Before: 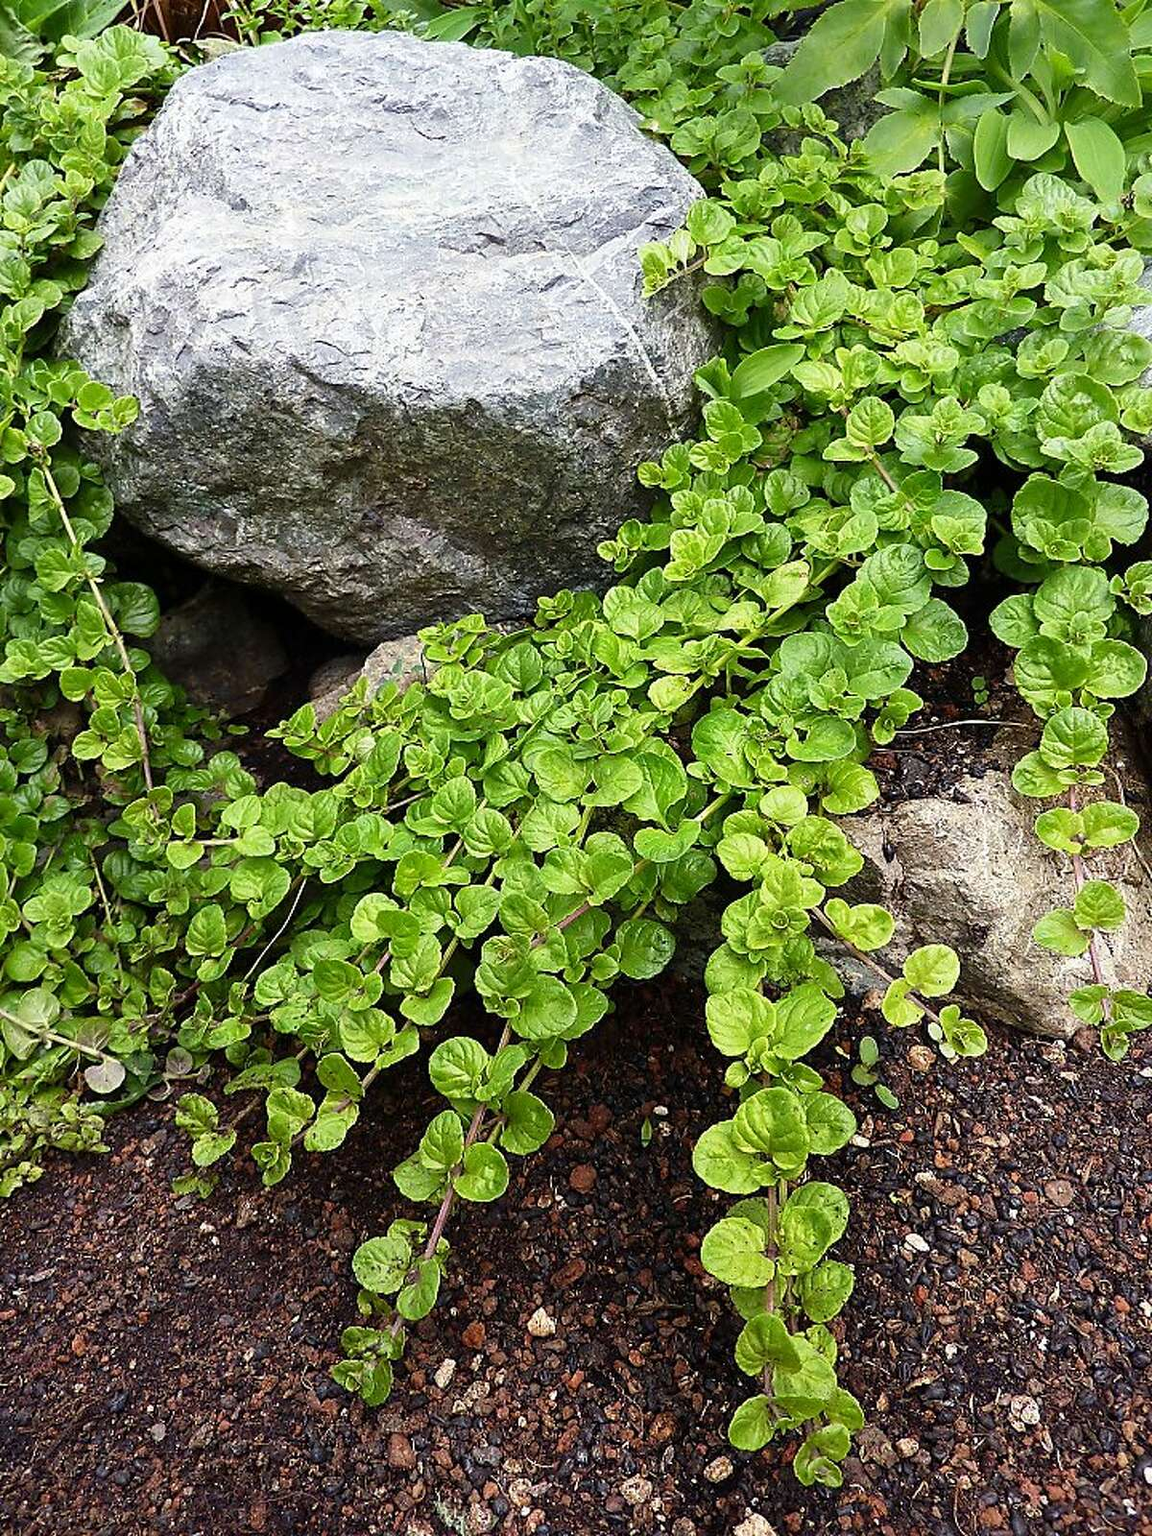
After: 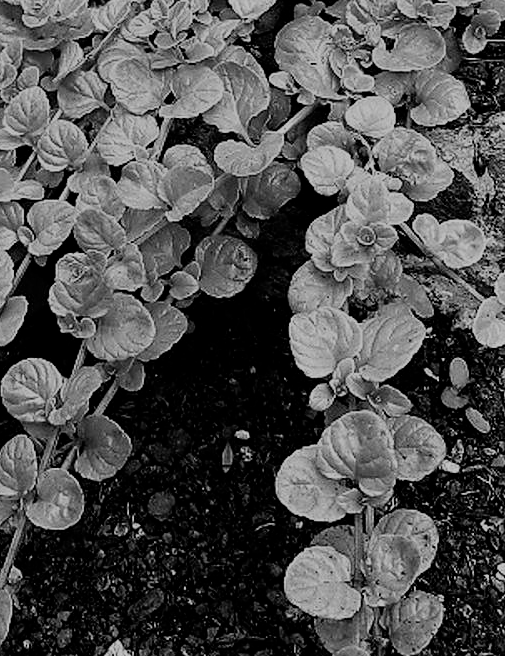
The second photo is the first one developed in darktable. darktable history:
crop: left 37.221%, top 45.169%, right 20.63%, bottom 13.777%
monochrome: on, module defaults
filmic rgb: middle gray luminance 29%, black relative exposure -10.3 EV, white relative exposure 5.5 EV, threshold 6 EV, target black luminance 0%, hardness 3.95, latitude 2.04%, contrast 1.132, highlights saturation mix 5%, shadows ↔ highlights balance 15.11%, add noise in highlights 0, preserve chrominance no, color science v3 (2019), use custom middle-gray values true, iterations of high-quality reconstruction 0, contrast in highlights soft, enable highlight reconstruction true
